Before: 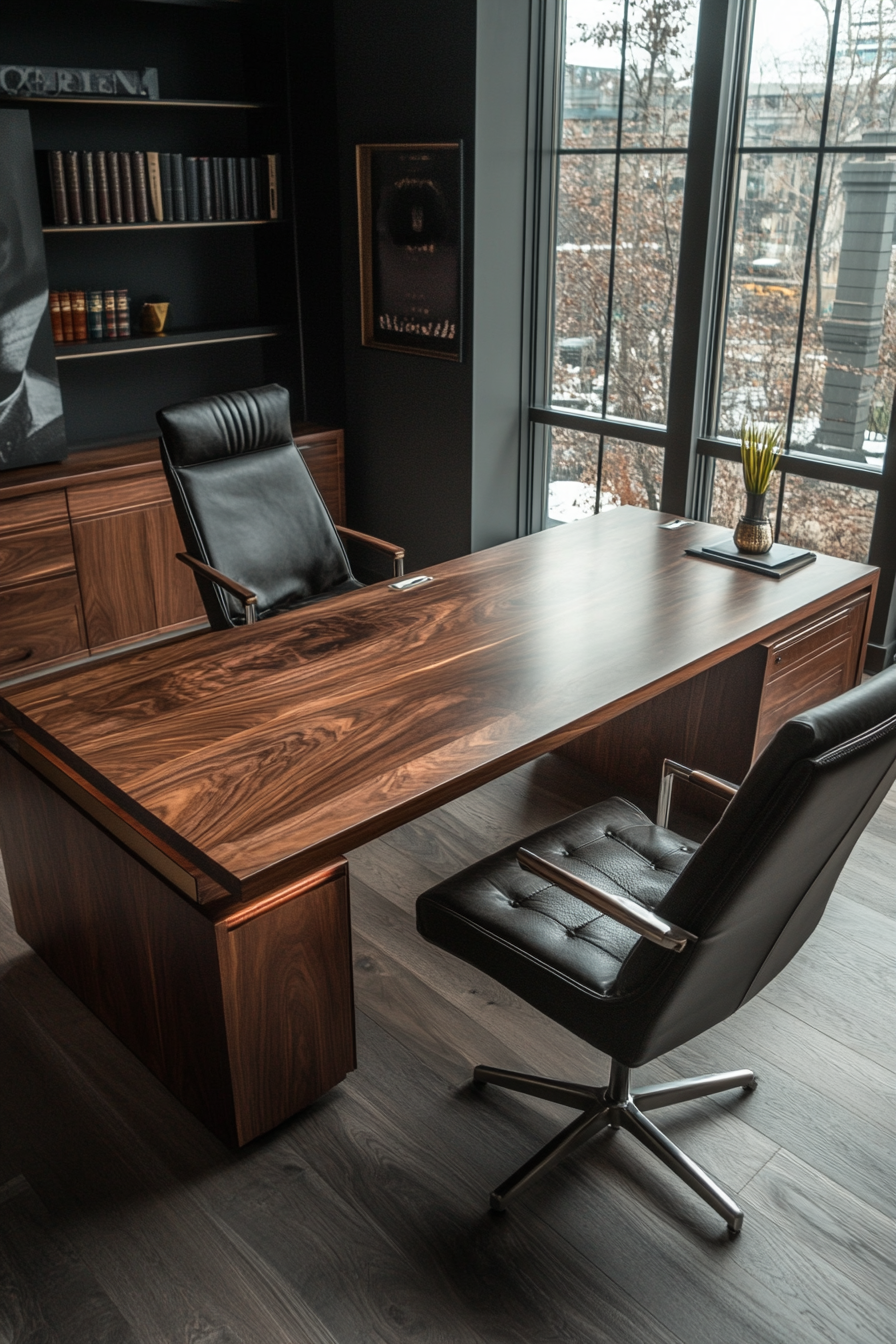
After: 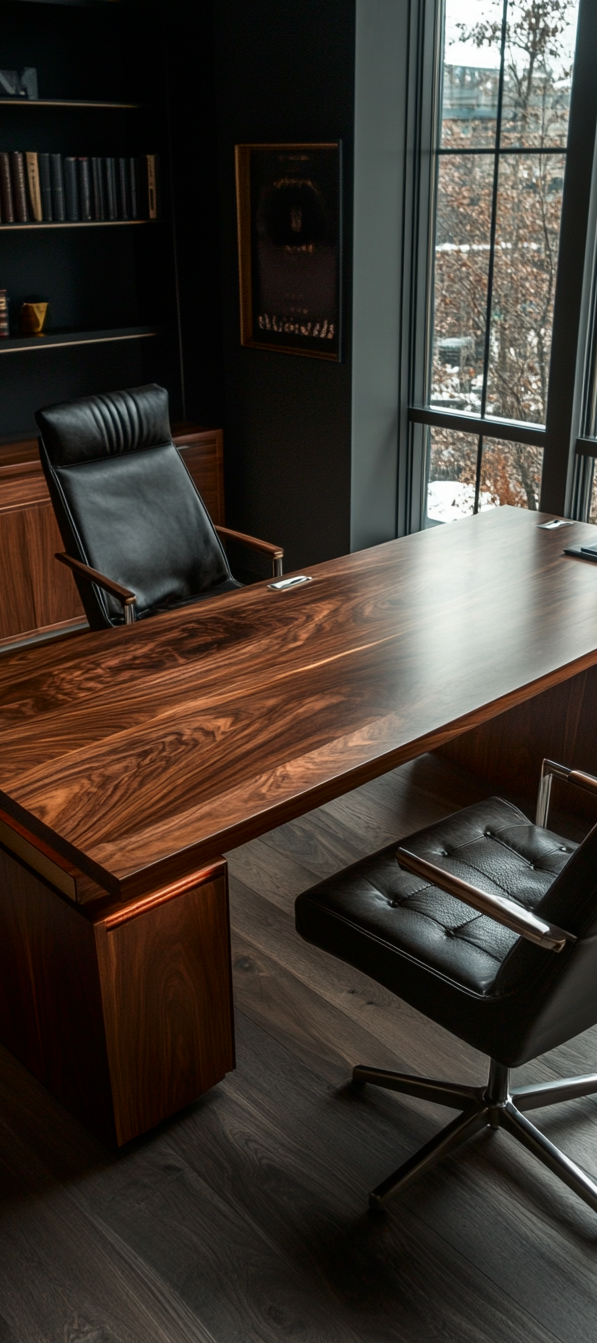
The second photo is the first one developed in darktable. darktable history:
color correction: saturation 1.1
crop and rotate: left 13.537%, right 19.796%
contrast brightness saturation: contrast 0.07, brightness -0.13, saturation 0.06
